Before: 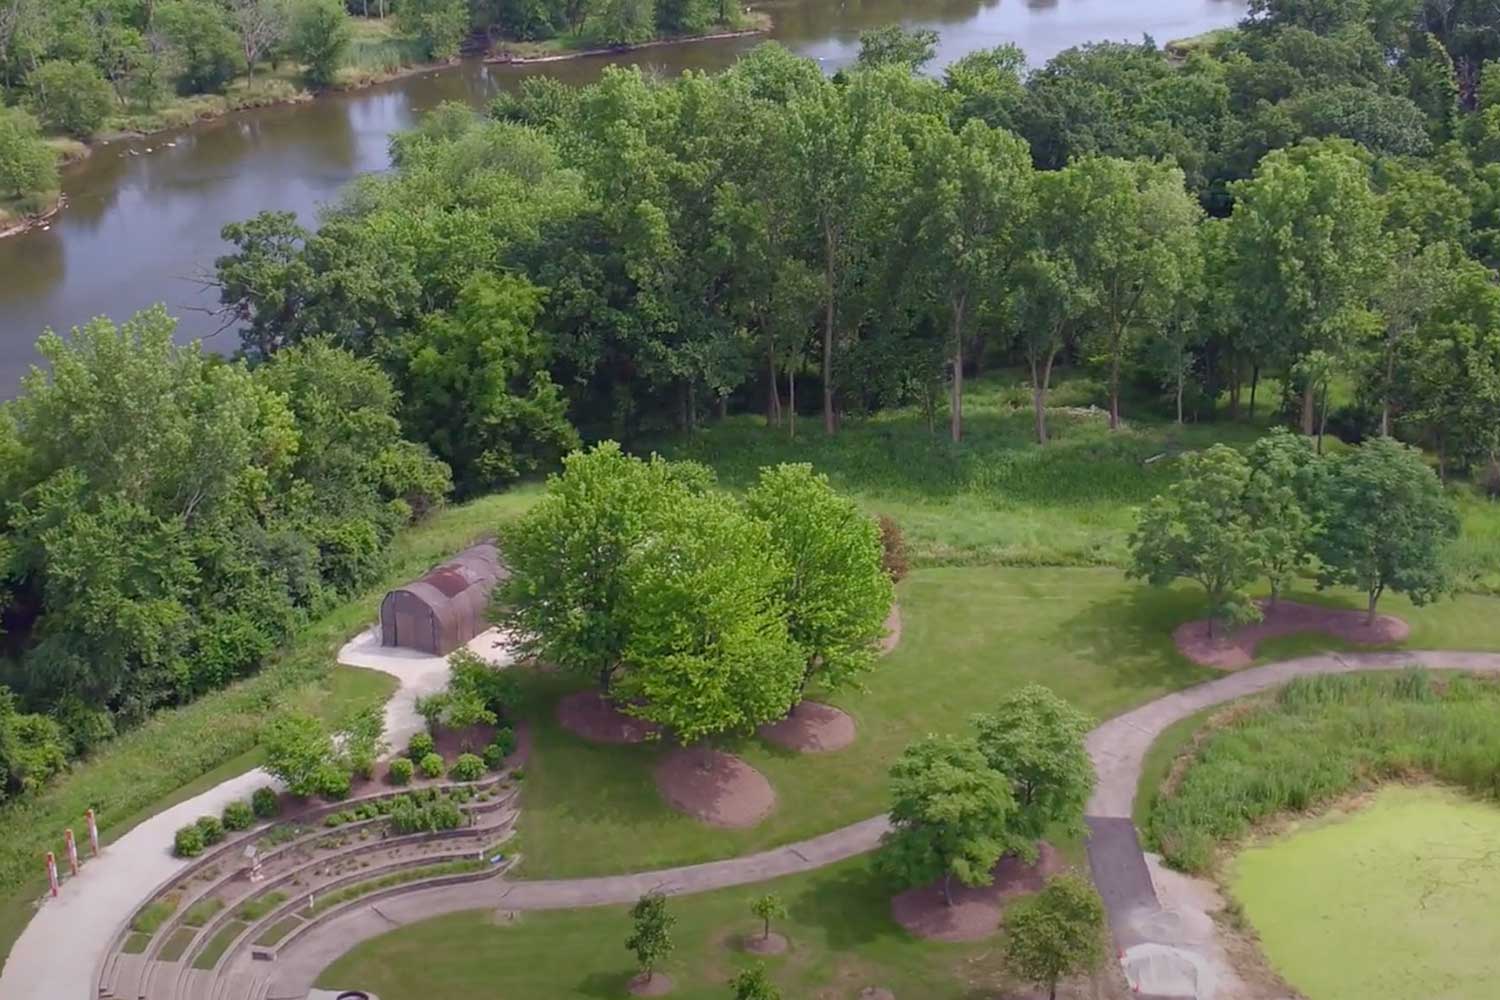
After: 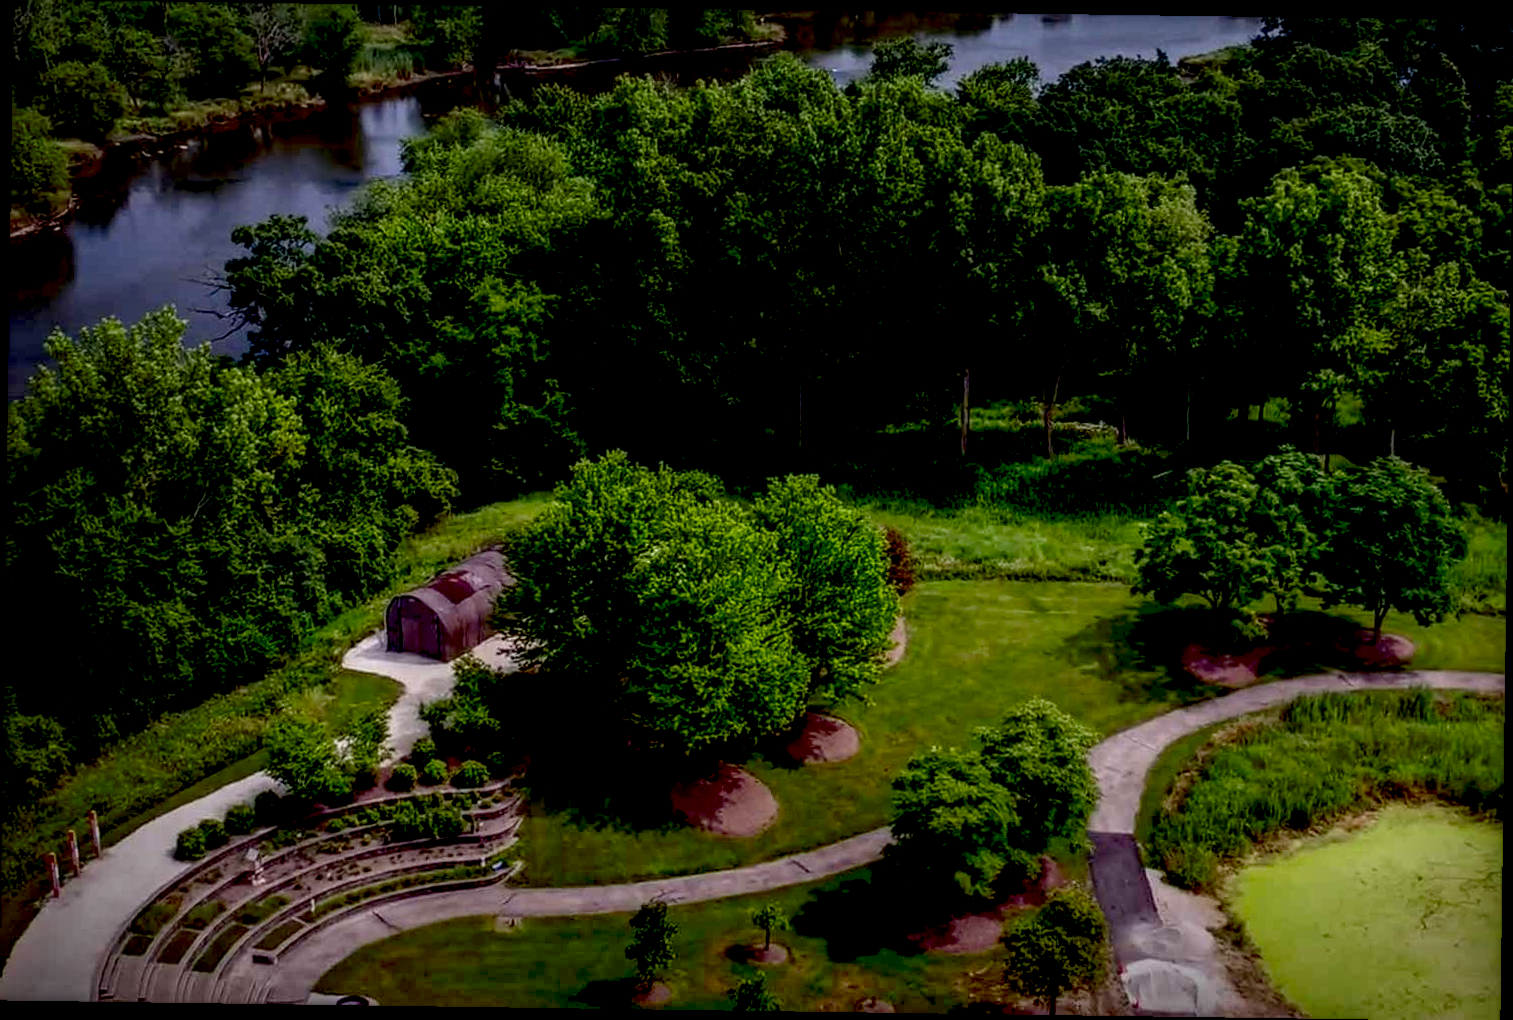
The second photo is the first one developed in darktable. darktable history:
local contrast: highlights 20%, shadows 70%, detail 170%
rotate and perspective: rotation 0.8°, automatic cropping off
exposure: black level correction 0.1, exposure -0.092 EV, compensate highlight preservation false
